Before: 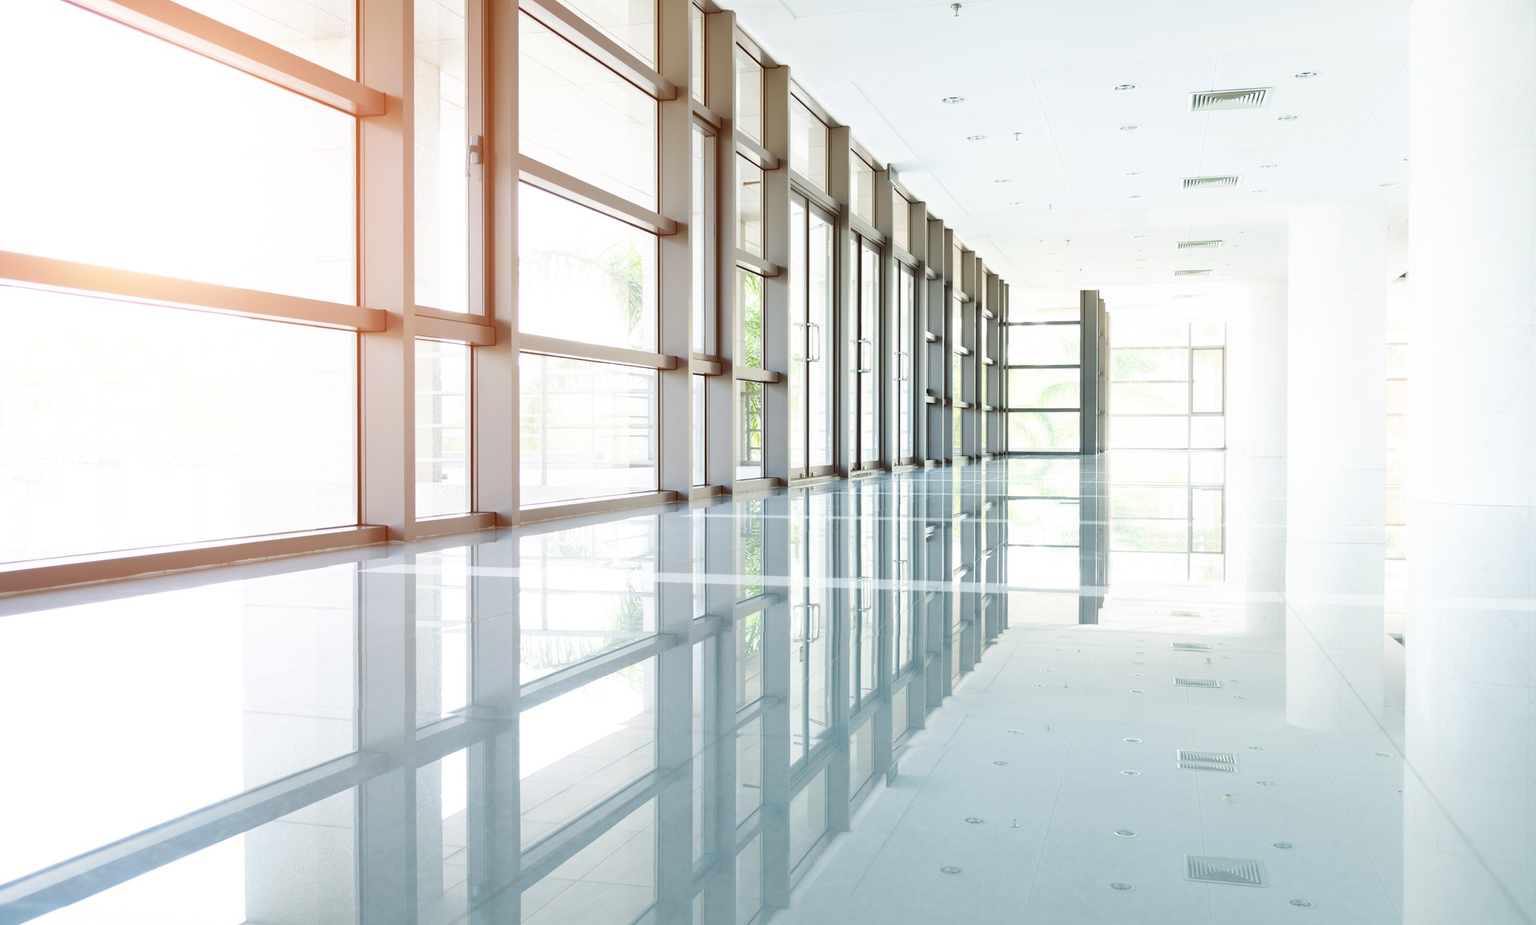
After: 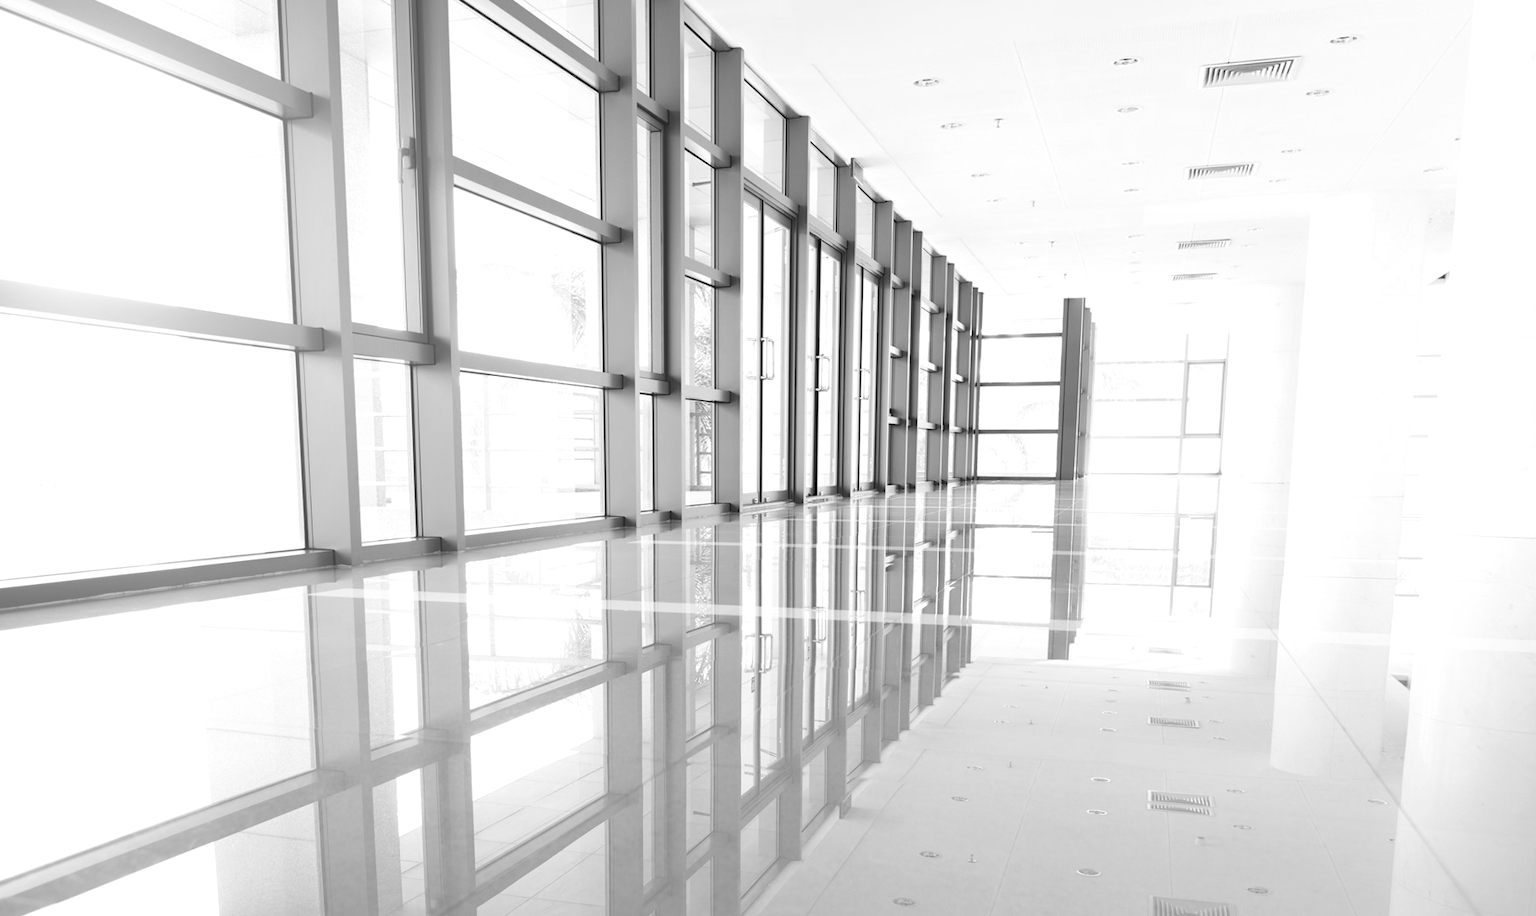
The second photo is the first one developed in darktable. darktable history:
white balance: red 1.009, blue 0.985
monochrome: a -71.75, b 75.82
exposure: exposure 0.3 EV, compensate highlight preservation false
rotate and perspective: rotation 0.062°, lens shift (vertical) 0.115, lens shift (horizontal) -0.133, crop left 0.047, crop right 0.94, crop top 0.061, crop bottom 0.94
